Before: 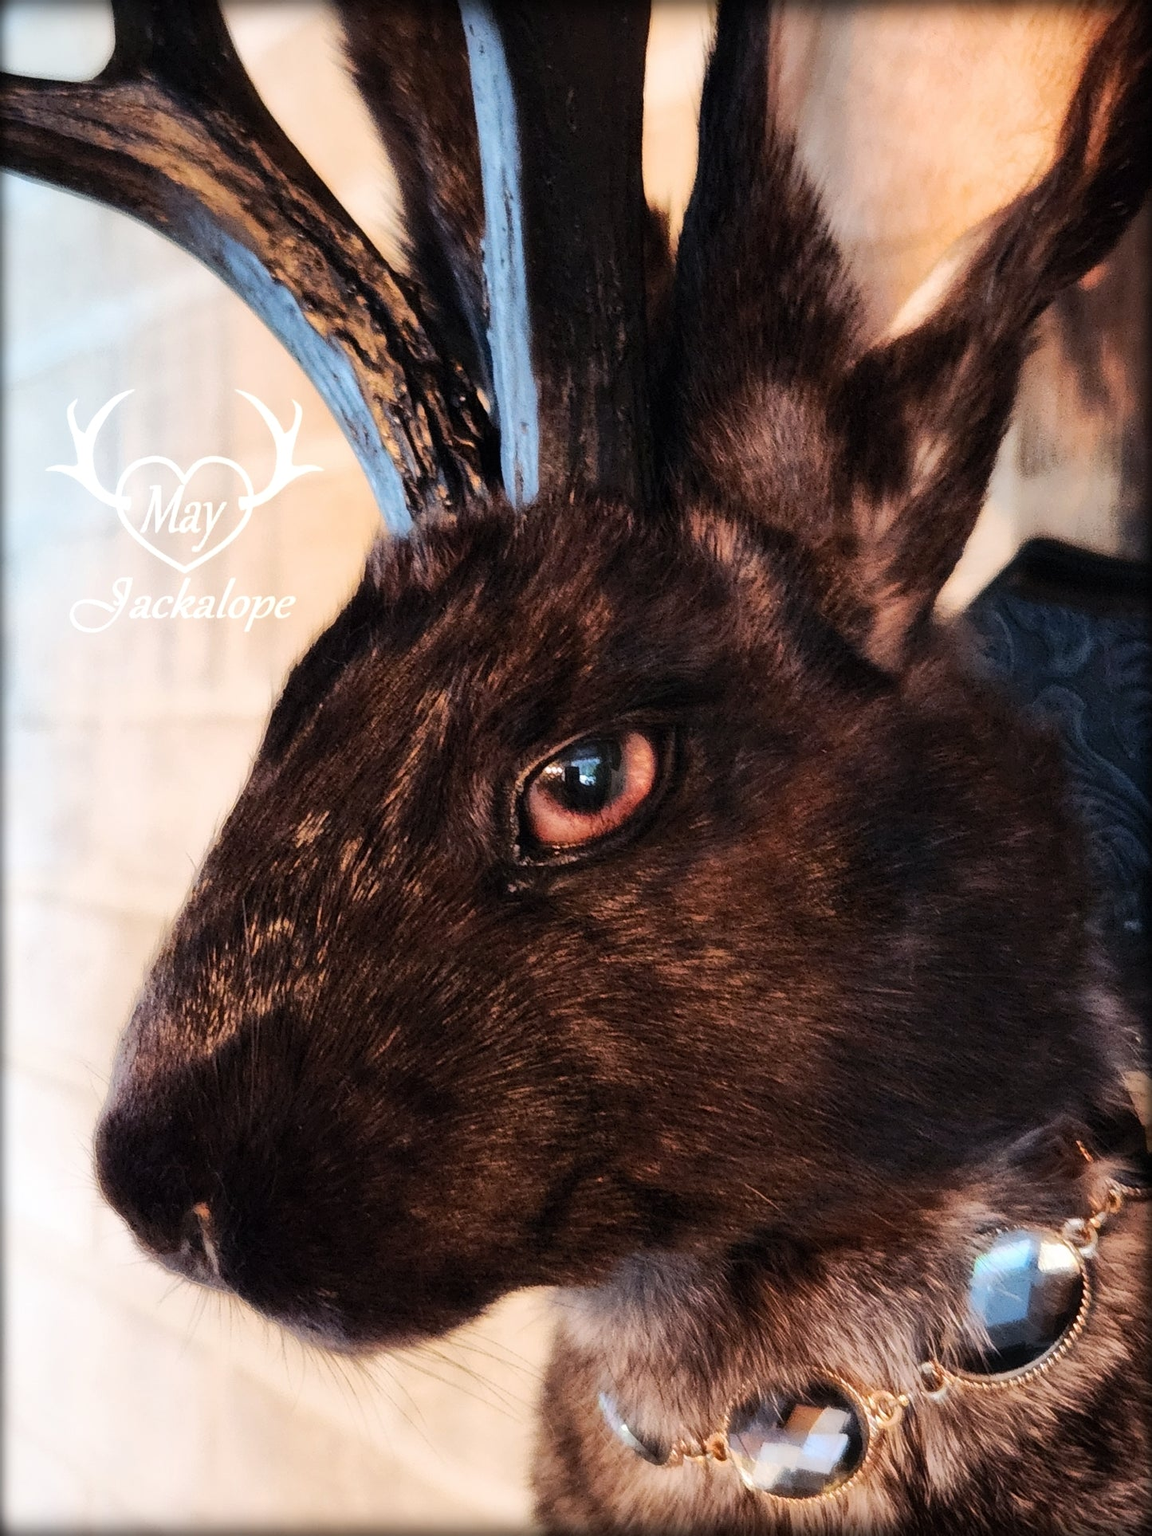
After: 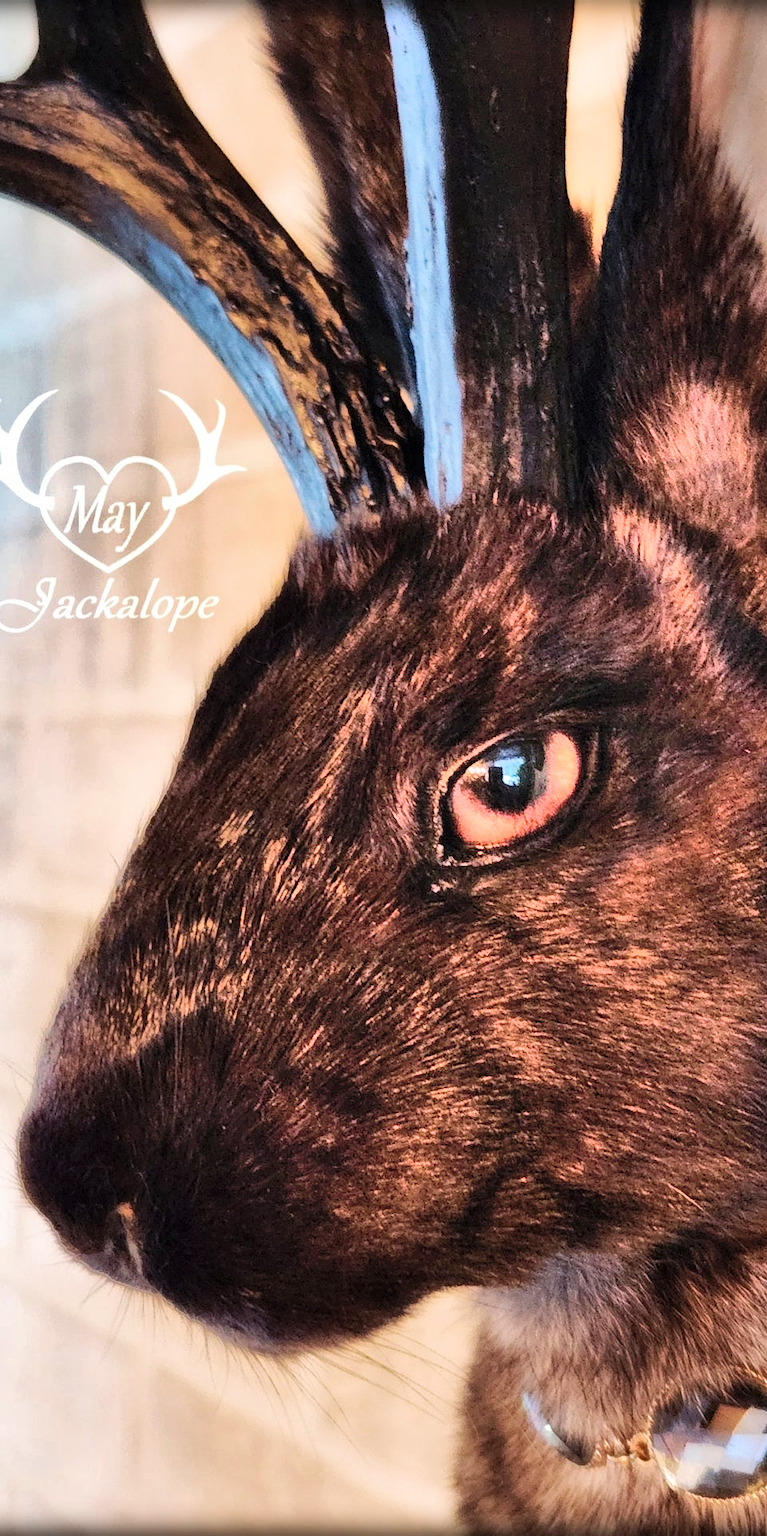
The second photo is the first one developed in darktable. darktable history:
crop and rotate: left 6.665%, right 26.638%
velvia: on, module defaults
shadows and highlights: shadows 75.25, highlights -60.78, soften with gaussian
